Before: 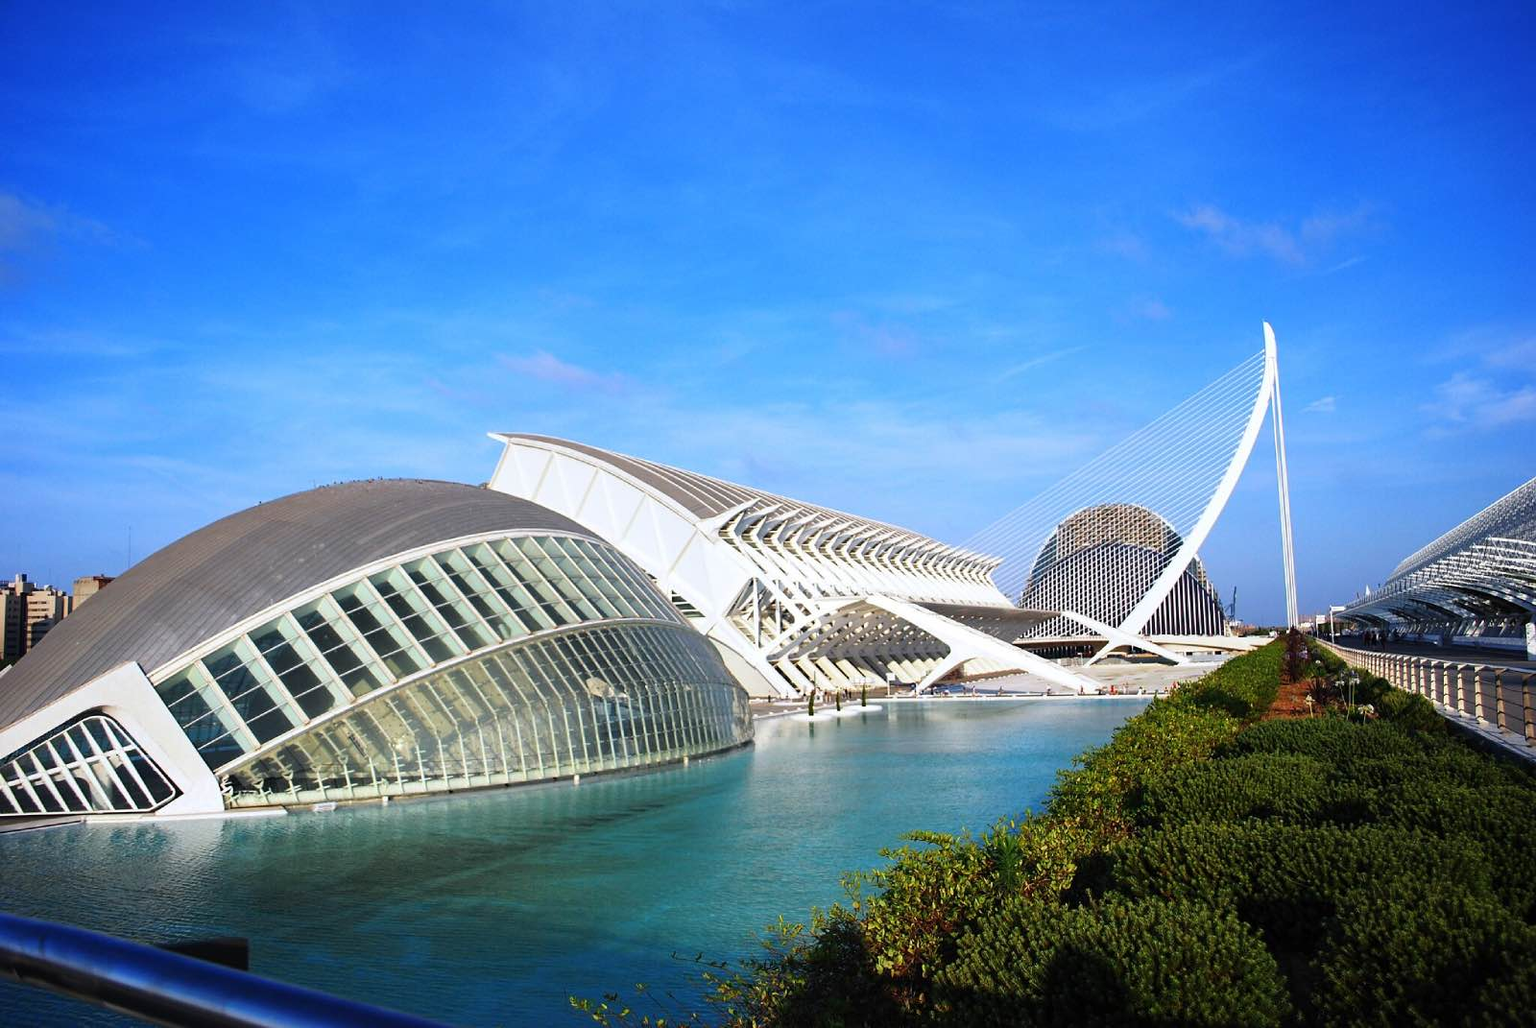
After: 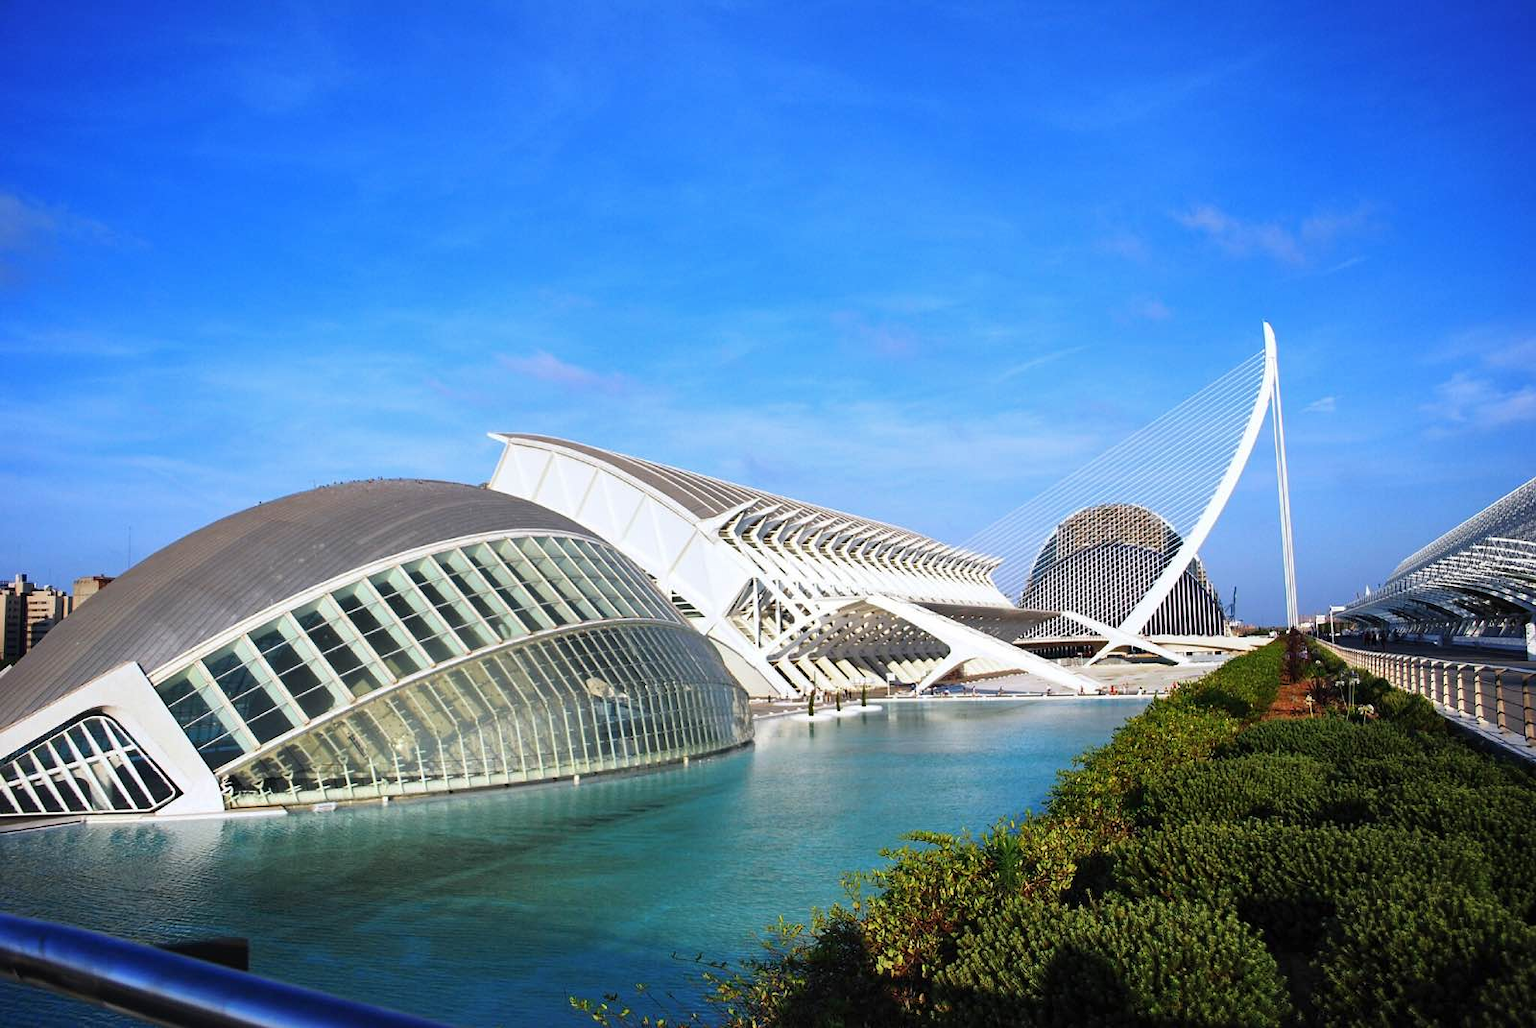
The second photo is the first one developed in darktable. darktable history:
shadows and highlights: shadows 37.8, highlights -26.87, soften with gaussian
